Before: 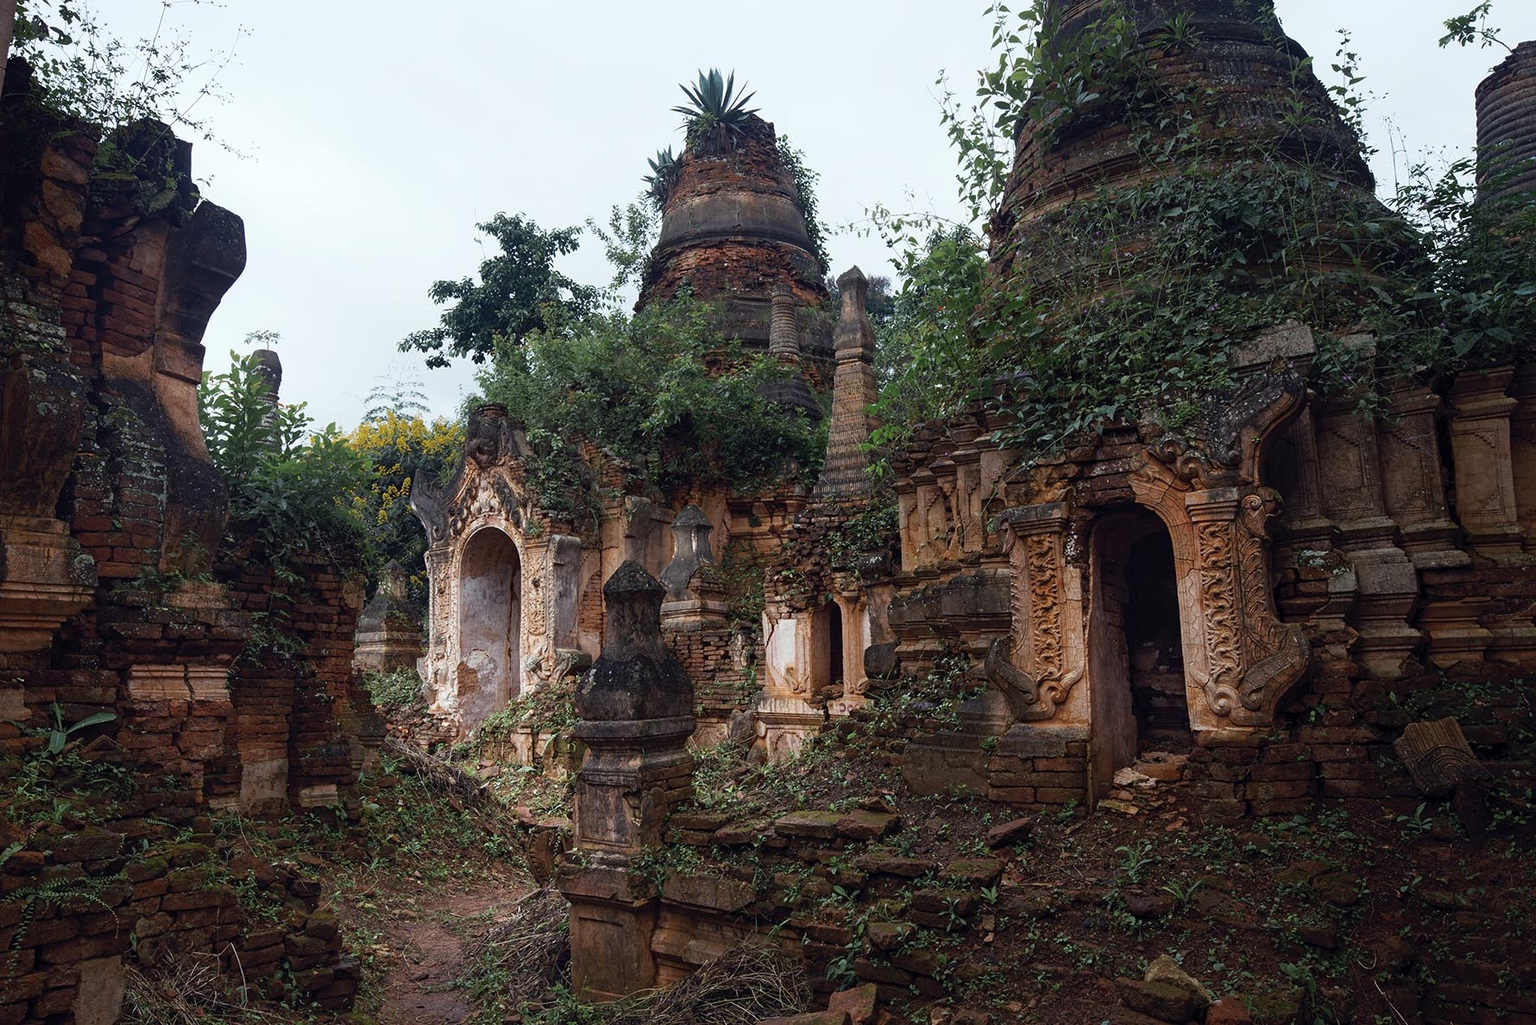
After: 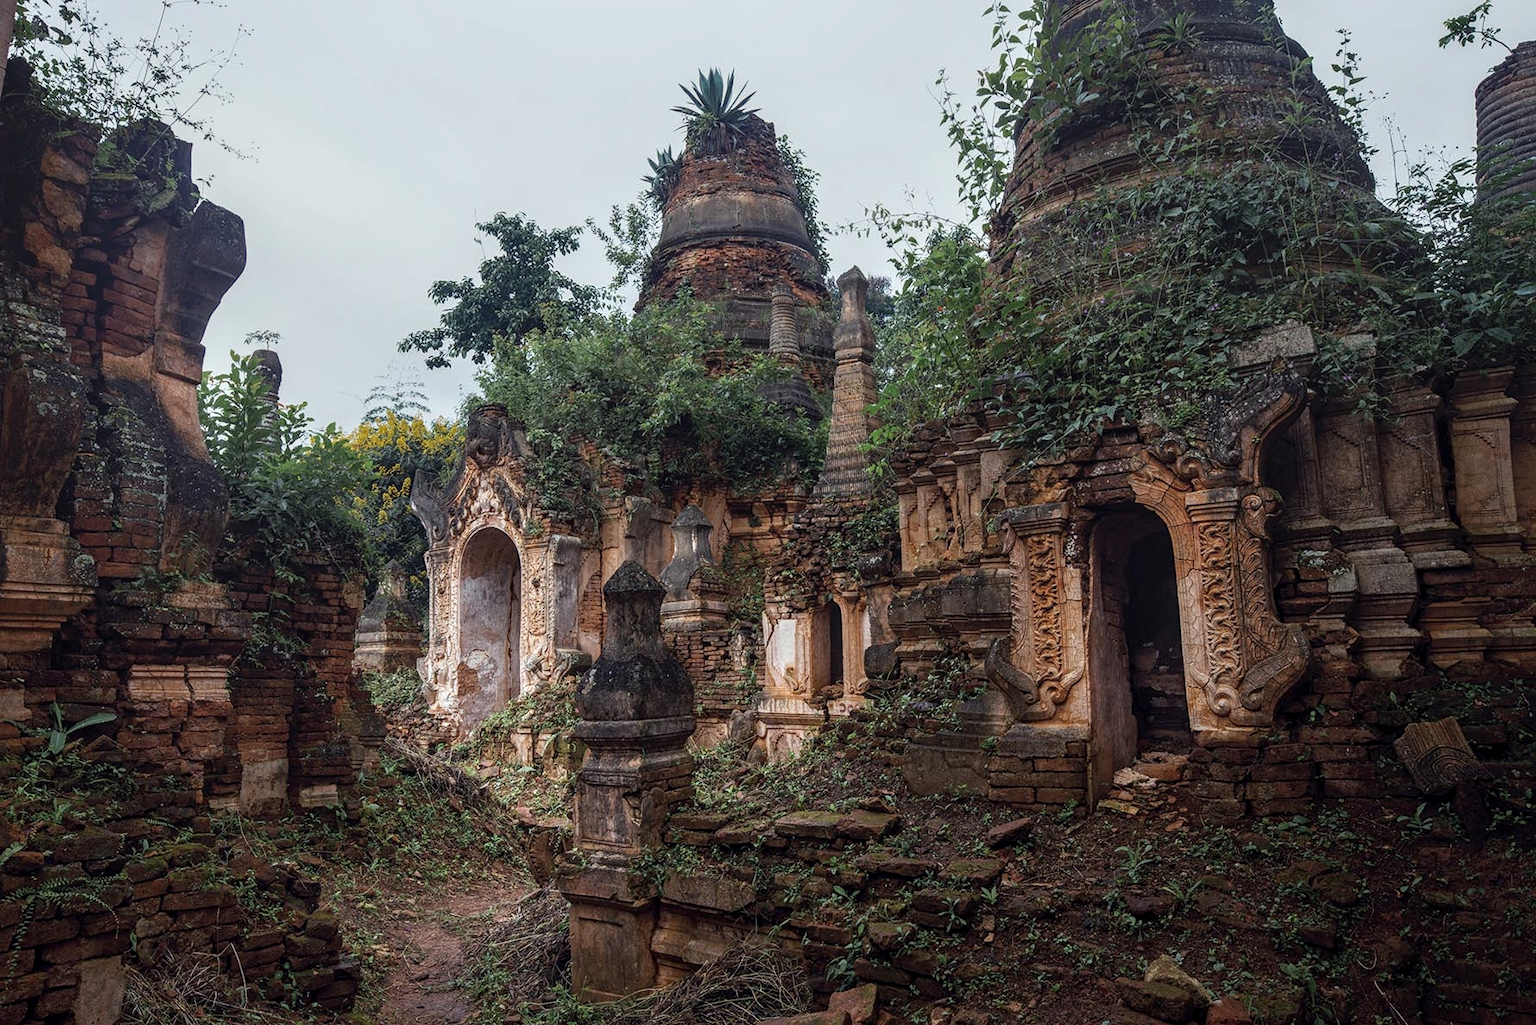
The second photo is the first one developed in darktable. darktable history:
local contrast: highlights 4%, shadows 6%, detail 133%
